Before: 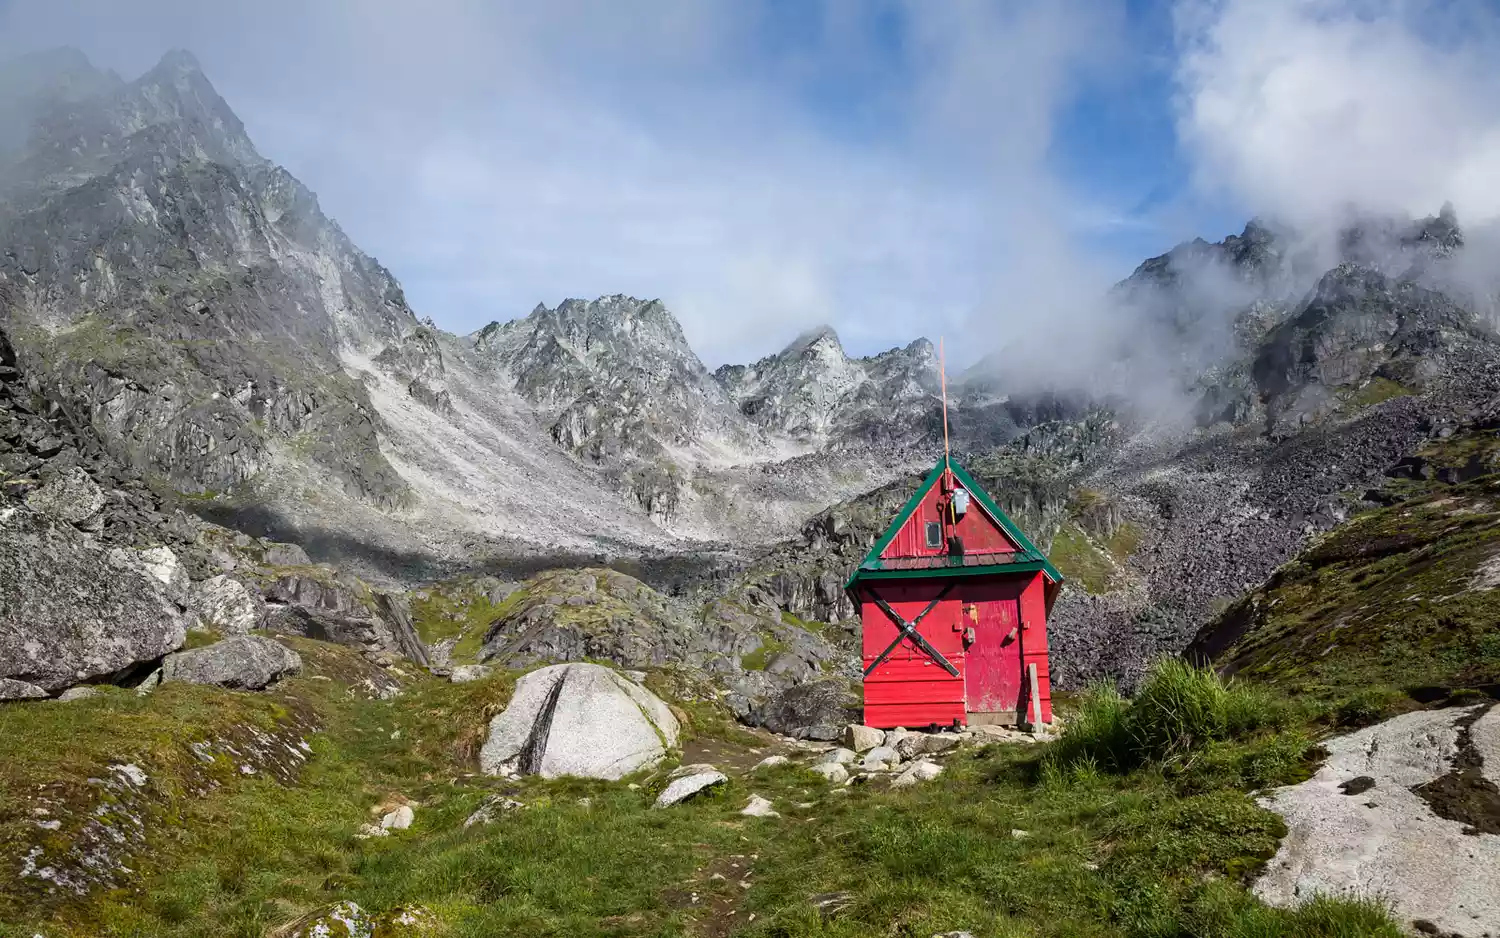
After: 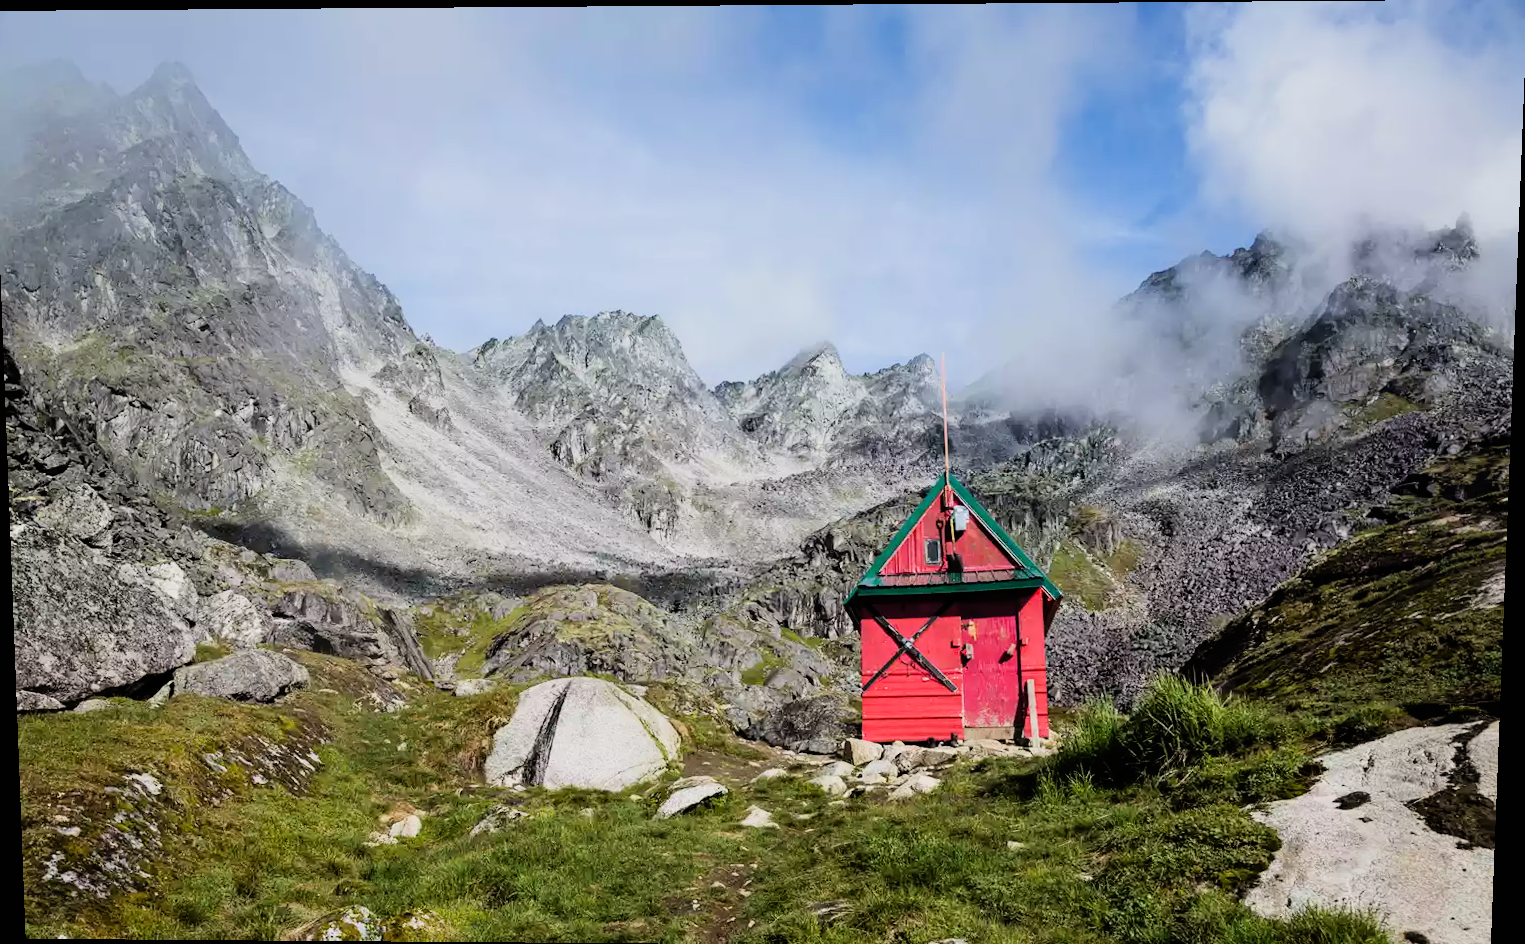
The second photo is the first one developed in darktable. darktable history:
filmic rgb: black relative exposure -7.92 EV, white relative exposure 4.13 EV, threshold 3 EV, hardness 4.02, latitude 51.22%, contrast 1.013, shadows ↔ highlights balance 5.35%, color science v5 (2021), contrast in shadows safe, contrast in highlights safe, enable highlight reconstruction true
tone equalizer: -8 EV -0.417 EV, -7 EV -0.389 EV, -6 EV -0.333 EV, -5 EV -0.222 EV, -3 EV 0.222 EV, -2 EV 0.333 EV, -1 EV 0.389 EV, +0 EV 0.417 EV, edges refinement/feathering 500, mask exposure compensation -1.57 EV, preserve details no
crop and rotate: left 0.614%, top 0.179%, bottom 0.309%
rotate and perspective: lens shift (vertical) 0.048, lens shift (horizontal) -0.024, automatic cropping off
levels: levels [0, 0.478, 1]
